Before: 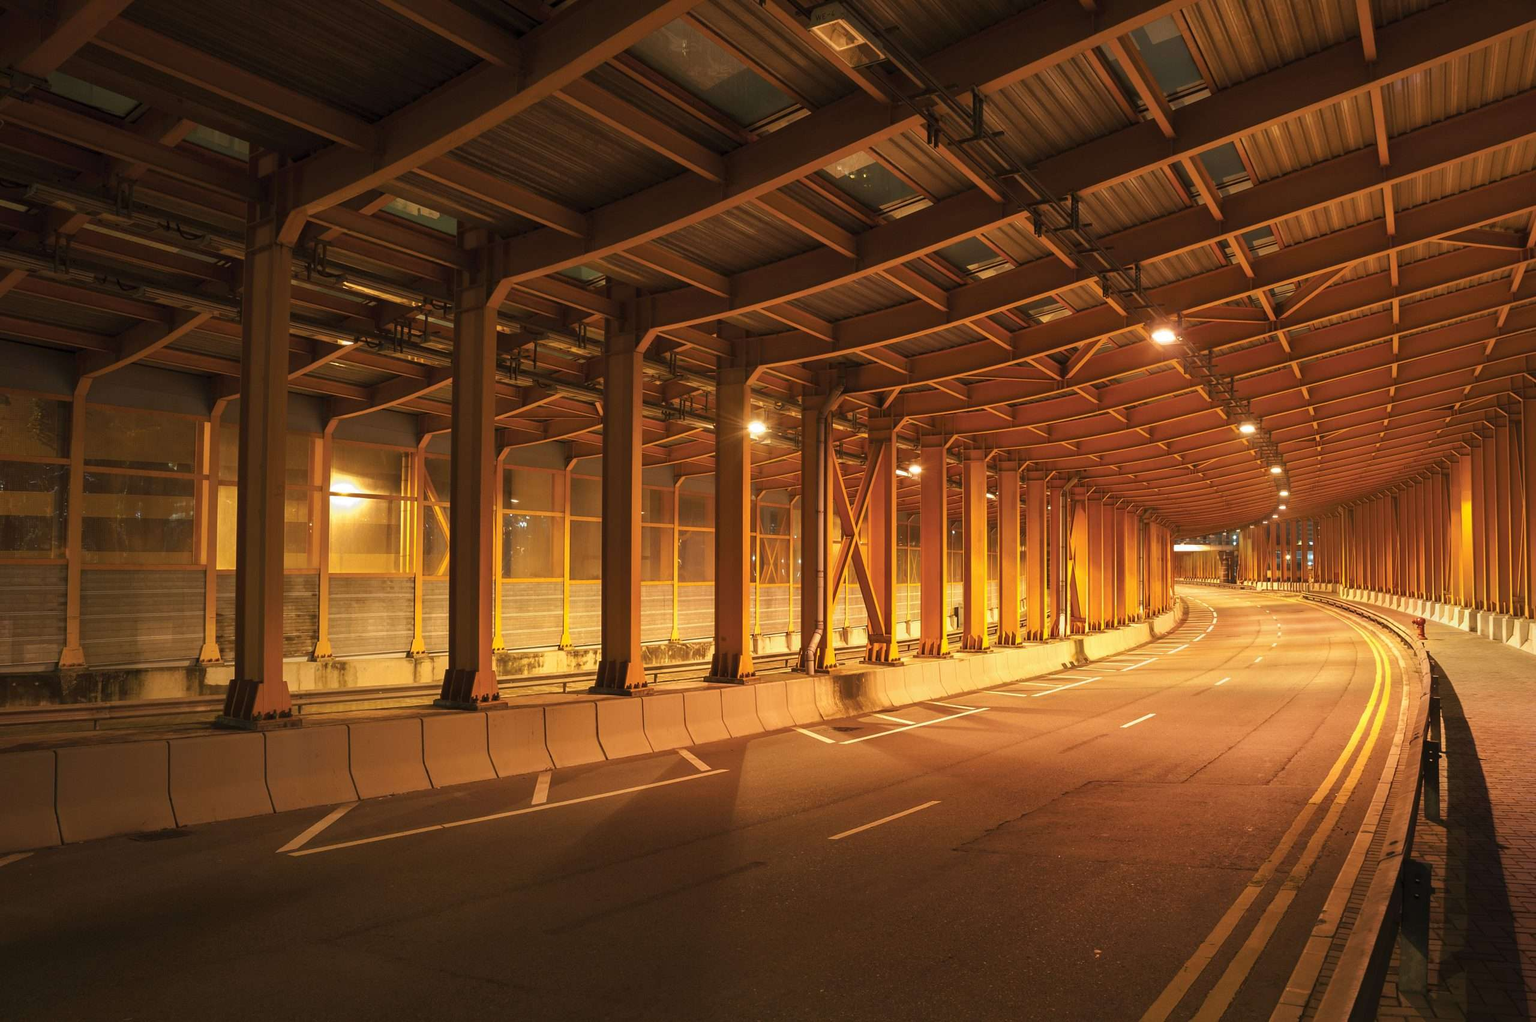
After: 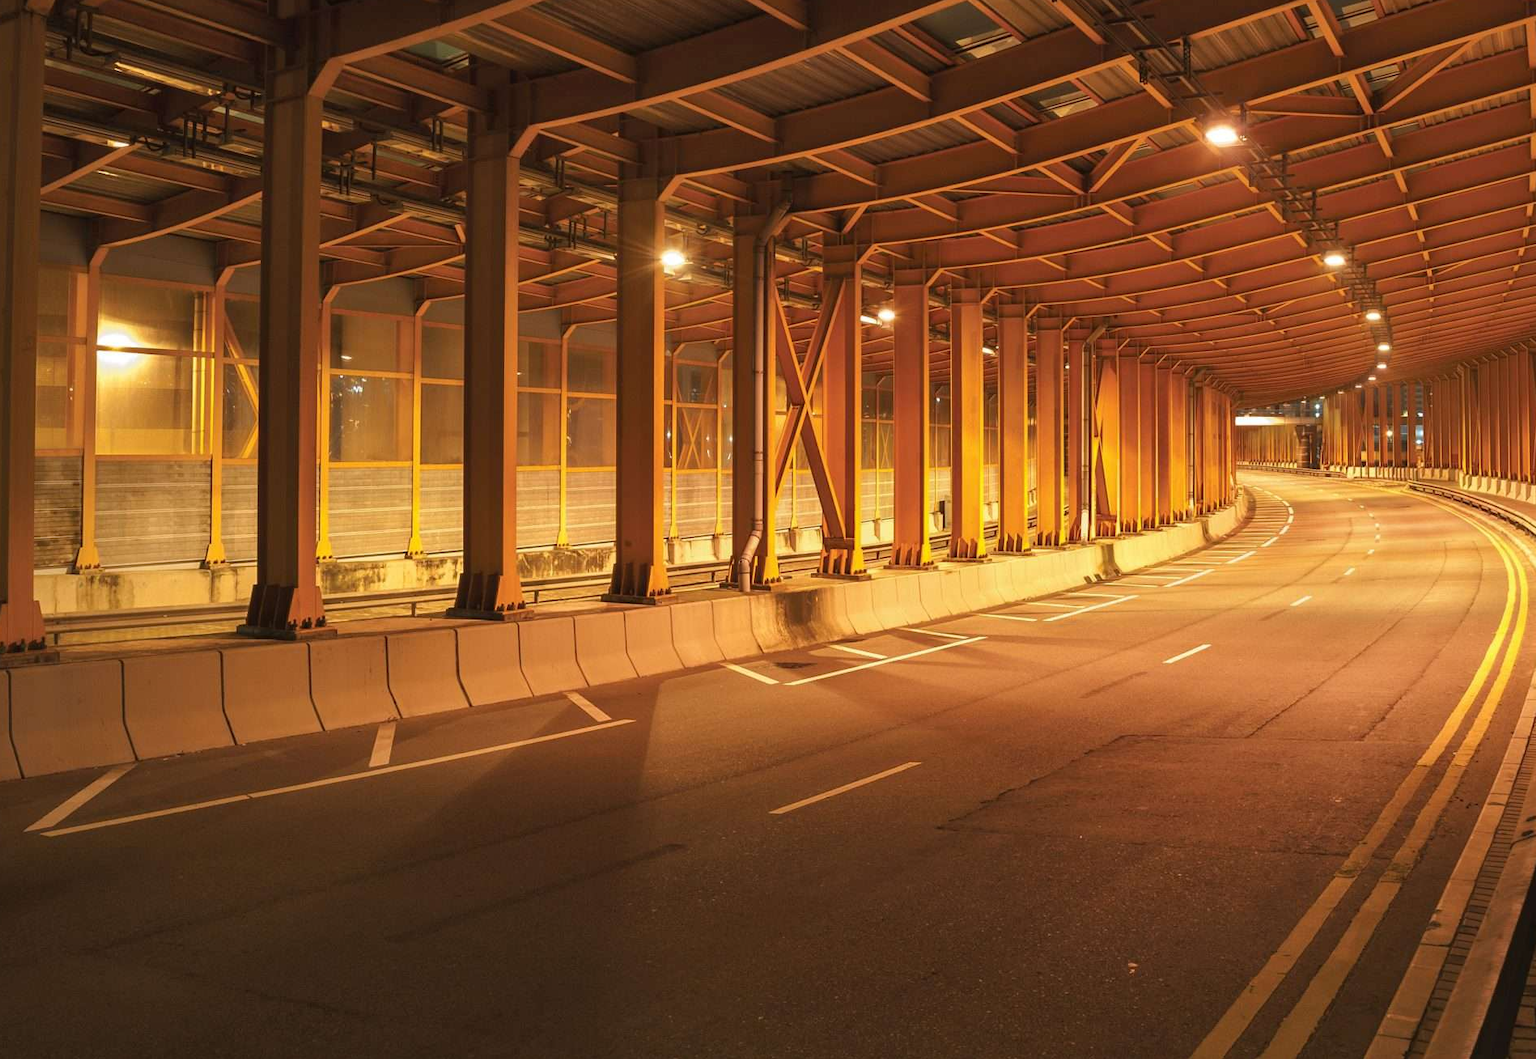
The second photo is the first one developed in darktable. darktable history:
crop: left 16.823%, top 23.134%, right 9.012%
shadows and highlights: shadows 20.12, highlights -20.87, soften with gaussian
exposure: compensate highlight preservation false
